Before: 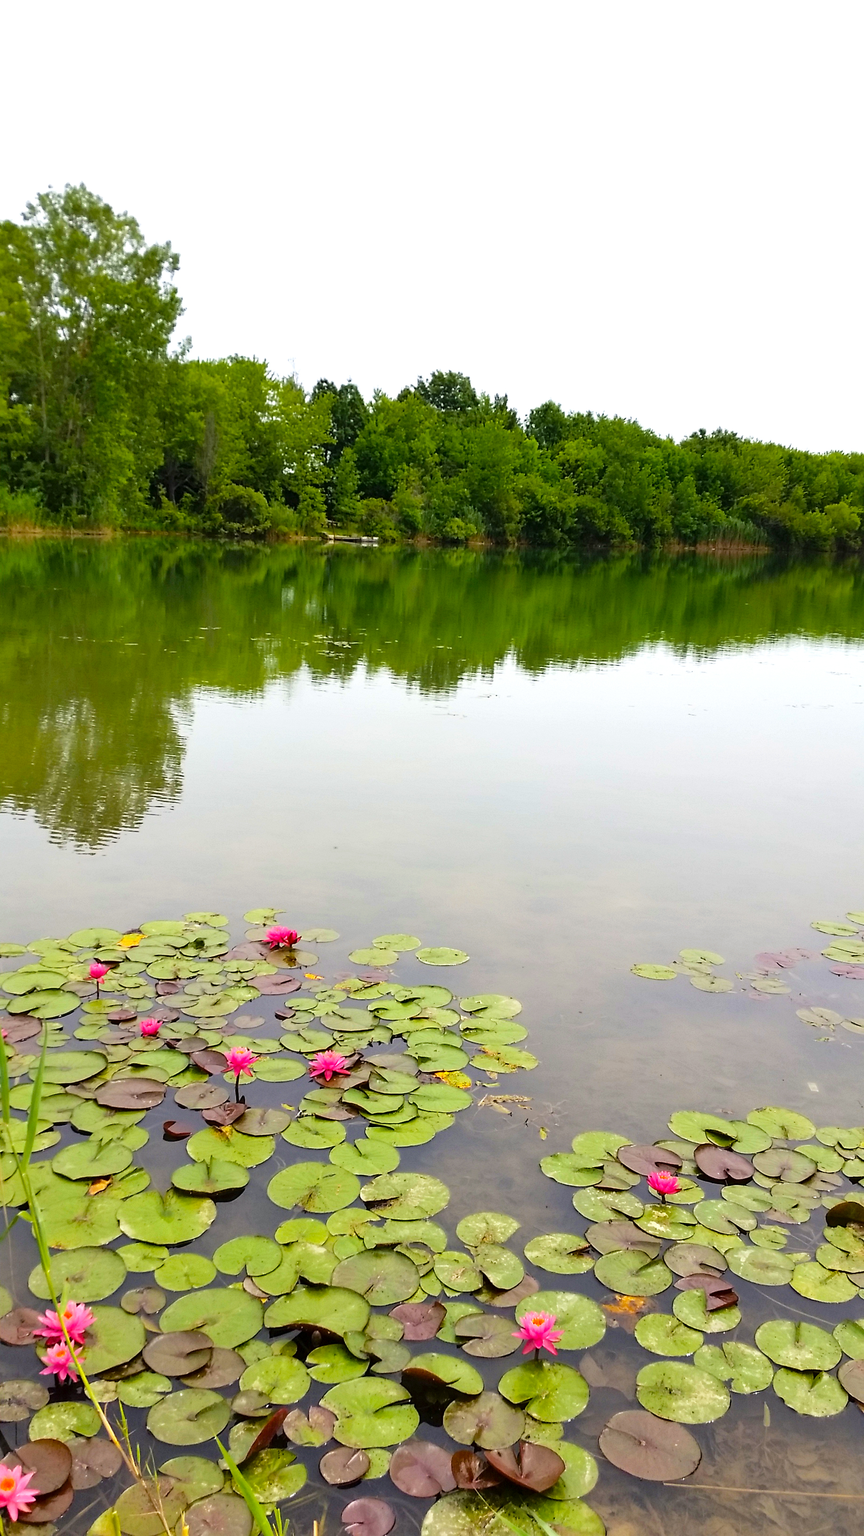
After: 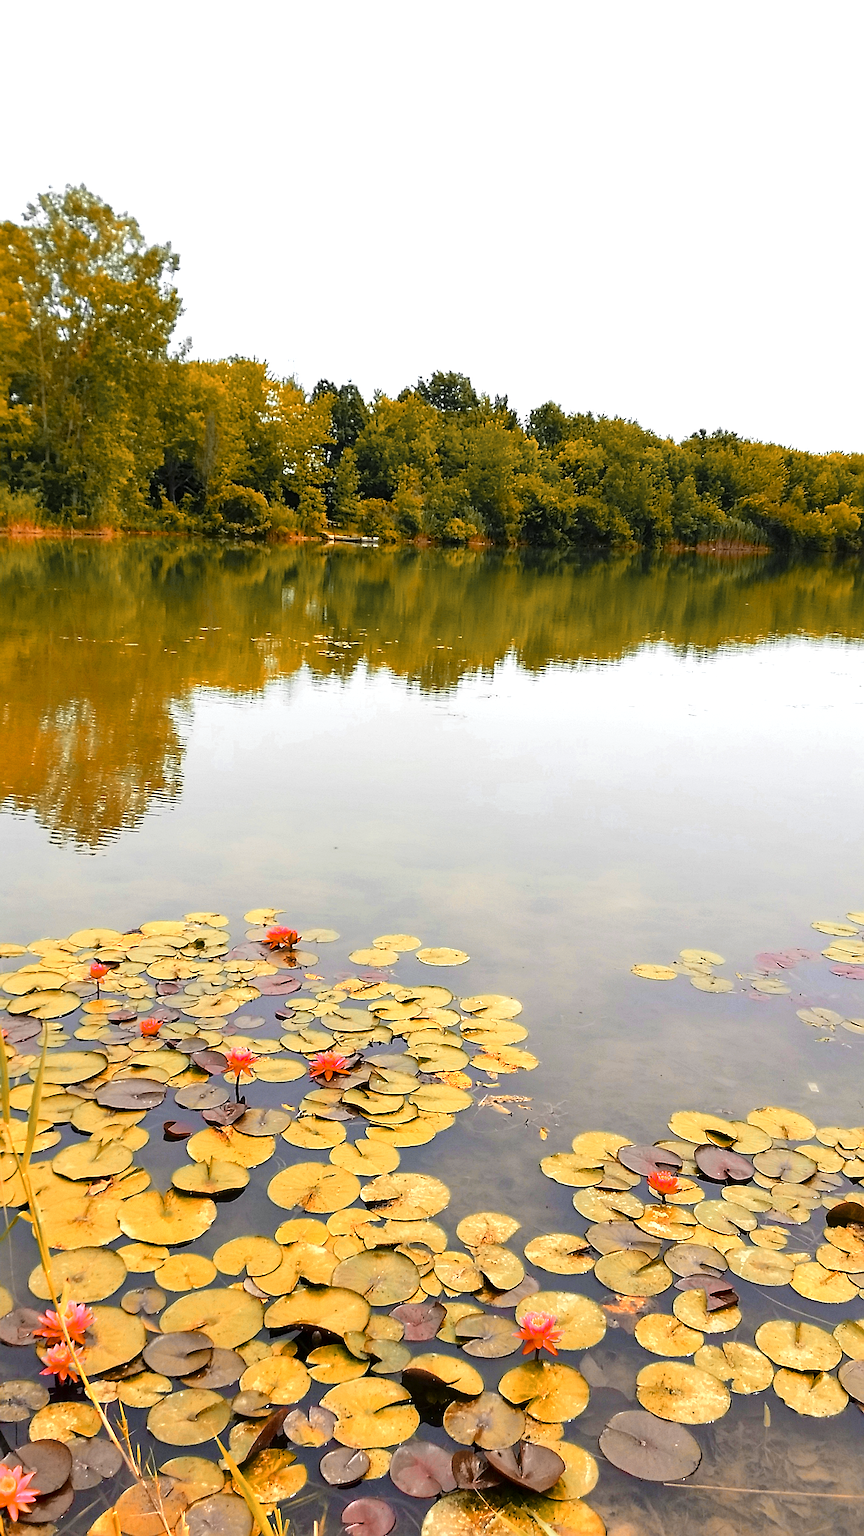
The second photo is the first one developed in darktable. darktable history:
sharpen: on, module defaults
color zones: curves: ch0 [(0.009, 0.528) (0.136, 0.6) (0.255, 0.586) (0.39, 0.528) (0.522, 0.584) (0.686, 0.736) (0.849, 0.561)]; ch1 [(0.045, 0.781) (0.14, 0.416) (0.257, 0.695) (0.442, 0.032) (0.738, 0.338) (0.818, 0.632) (0.891, 0.741) (1, 0.704)]; ch2 [(0, 0.667) (0.141, 0.52) (0.26, 0.37) (0.474, 0.432) (0.743, 0.286)]
